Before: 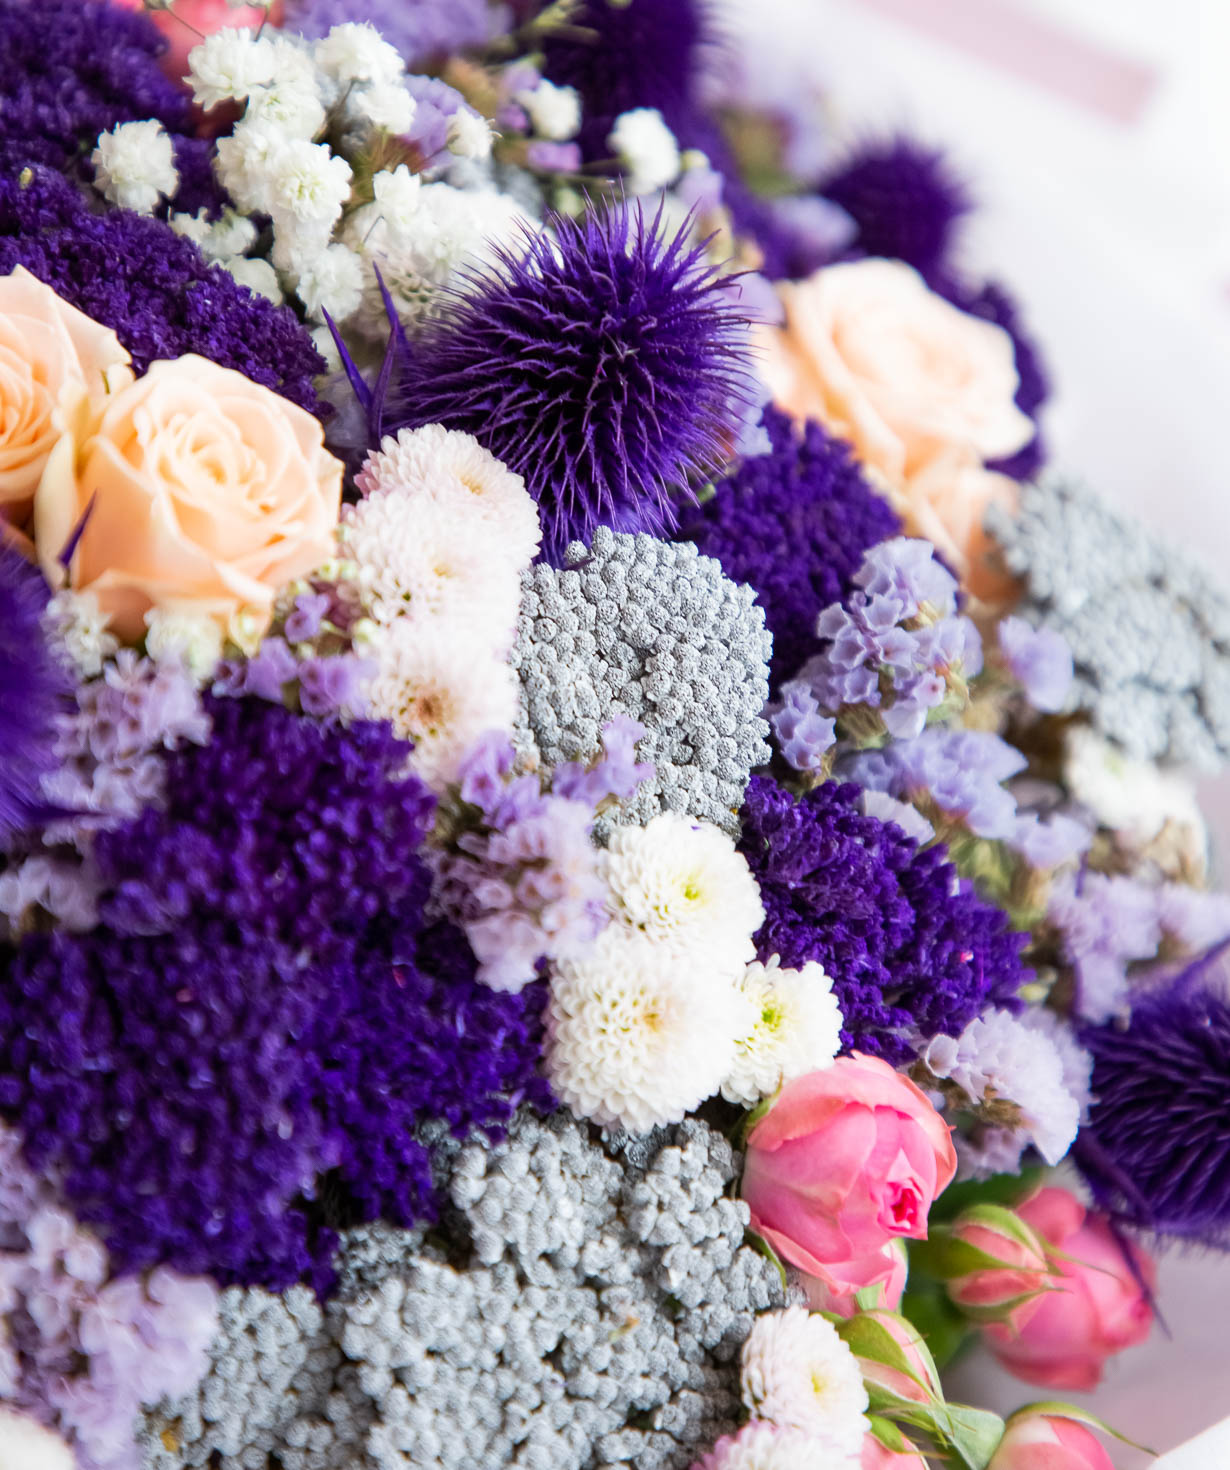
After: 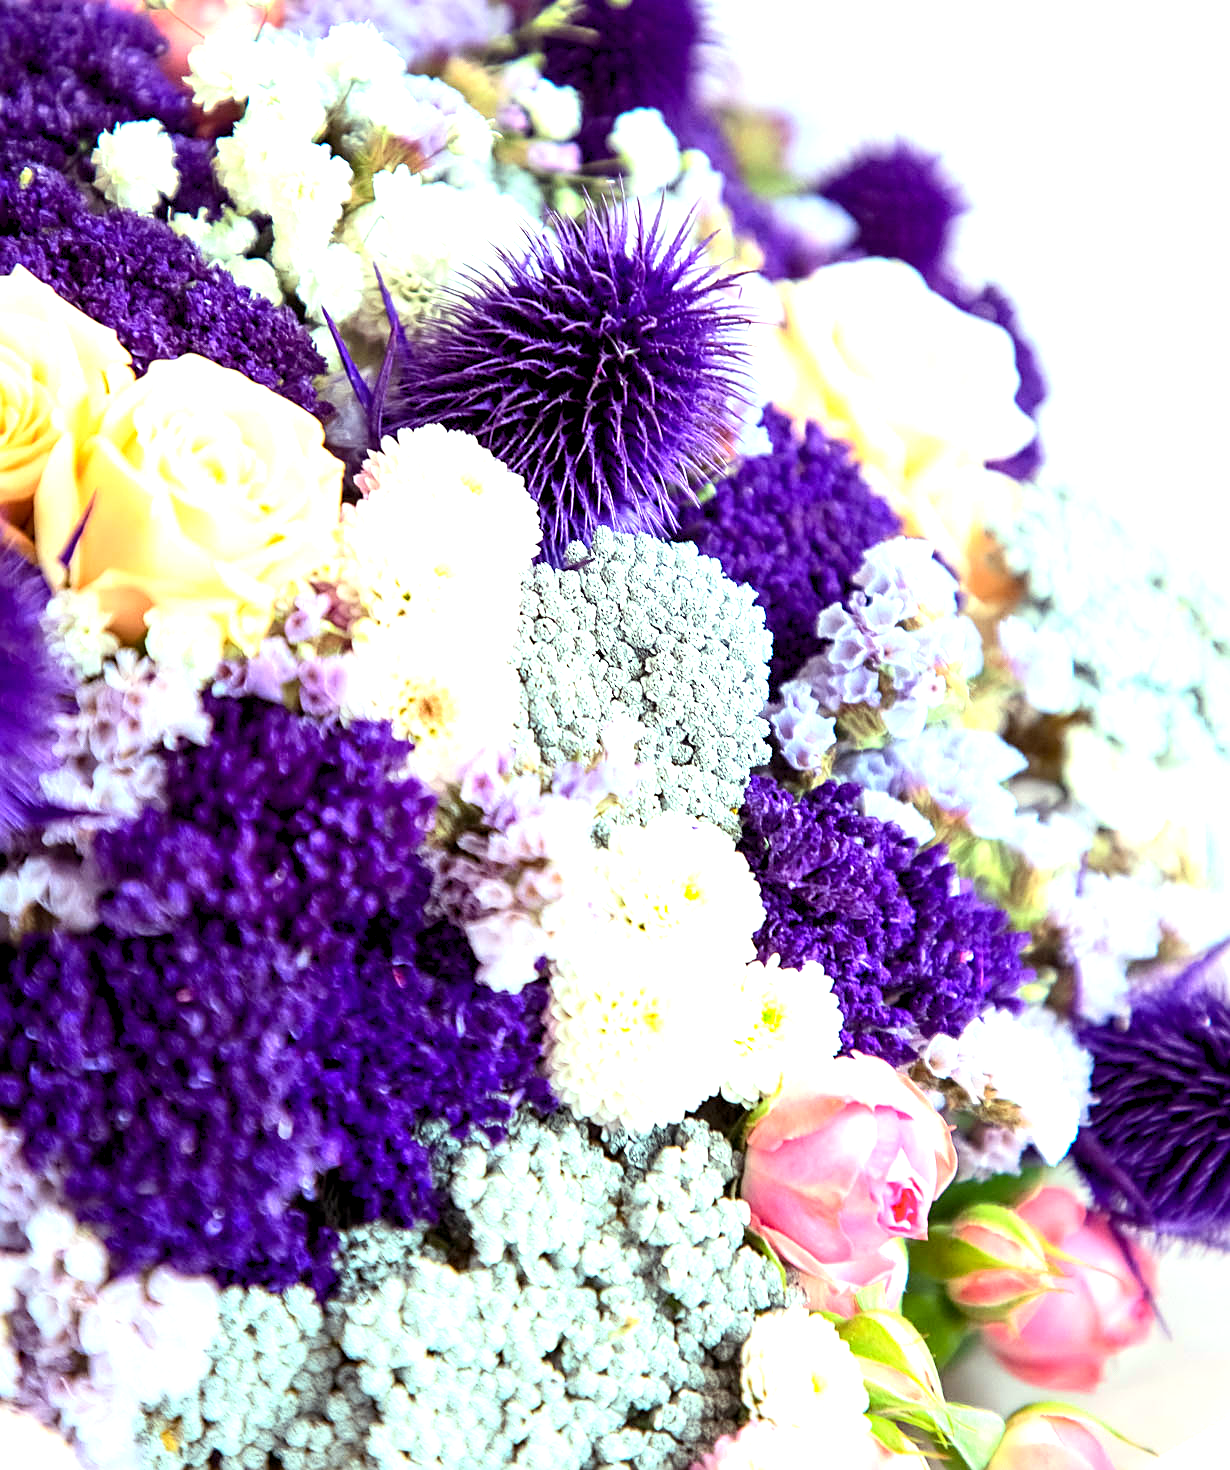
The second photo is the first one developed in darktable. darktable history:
exposure: black level correction 0, exposure 1.105 EV, compensate highlight preservation false
sharpen: on, module defaults
color balance rgb: highlights gain › luminance 15.46%, highlights gain › chroma 6.888%, highlights gain › hue 124.66°, global offset › luminance -0.481%, perceptual saturation grading › global saturation 0.185%, global vibrance 20%
tone equalizer: edges refinement/feathering 500, mask exposure compensation -1.57 EV, preserve details no
contrast brightness saturation: contrast 0.147, brightness 0.045
